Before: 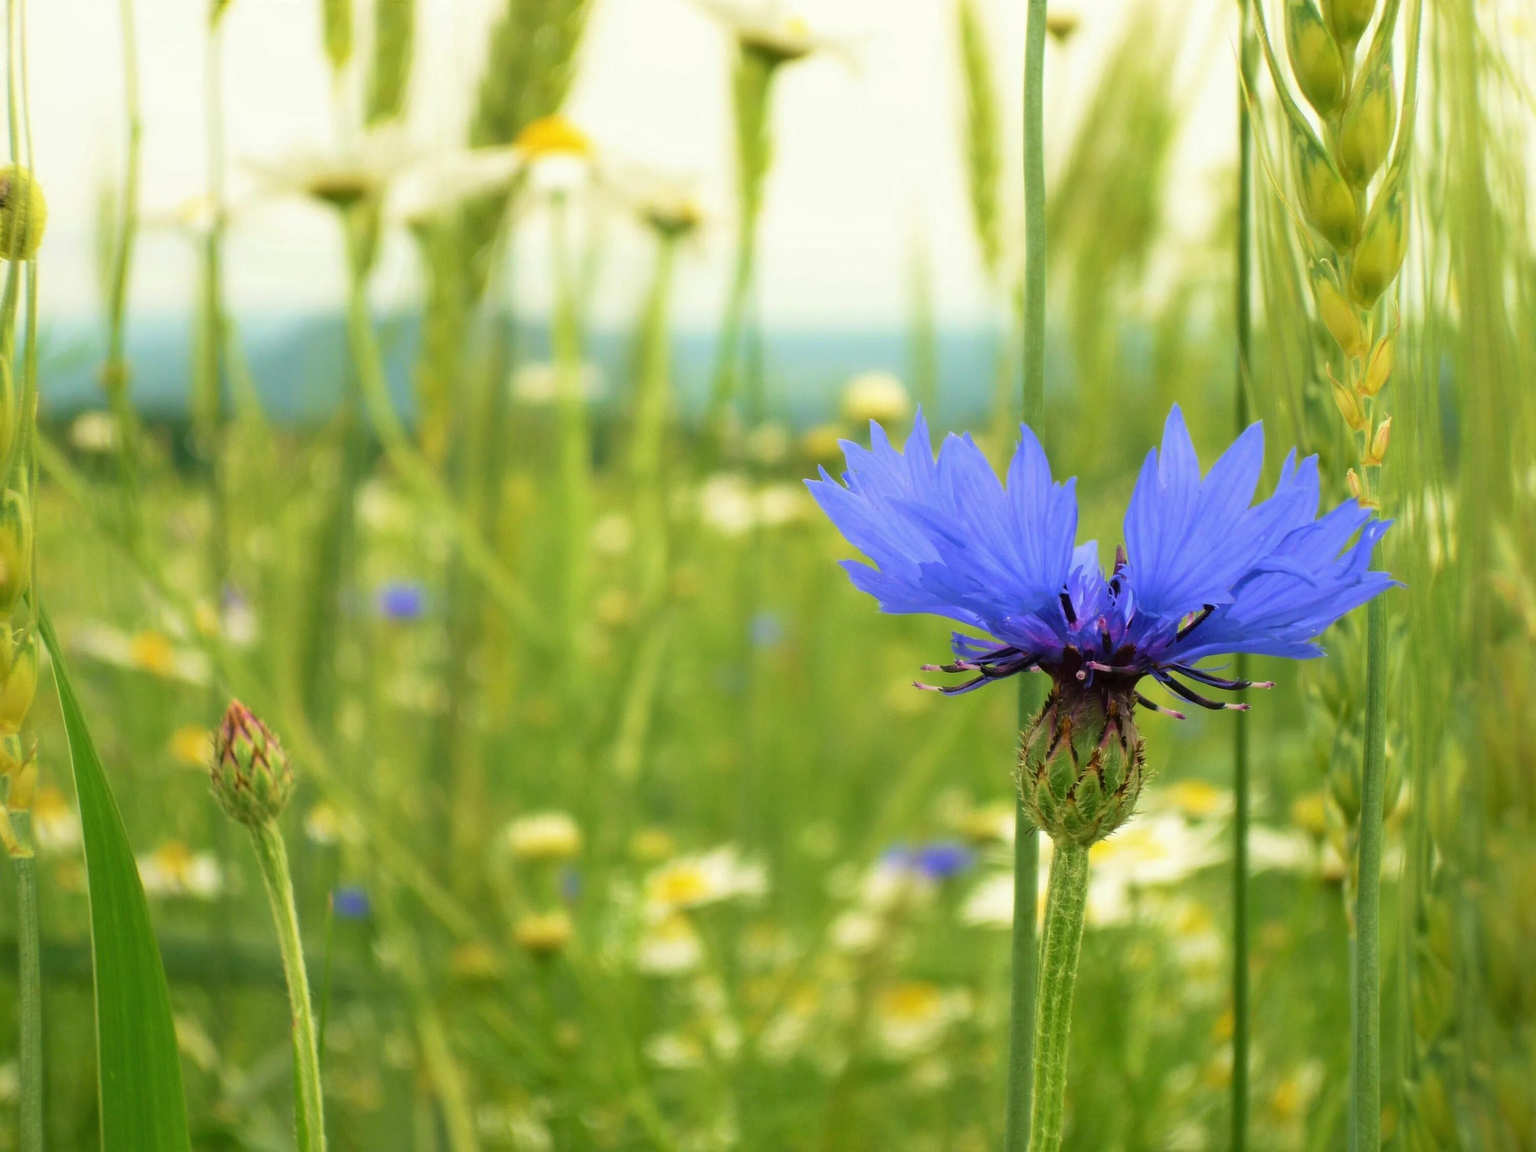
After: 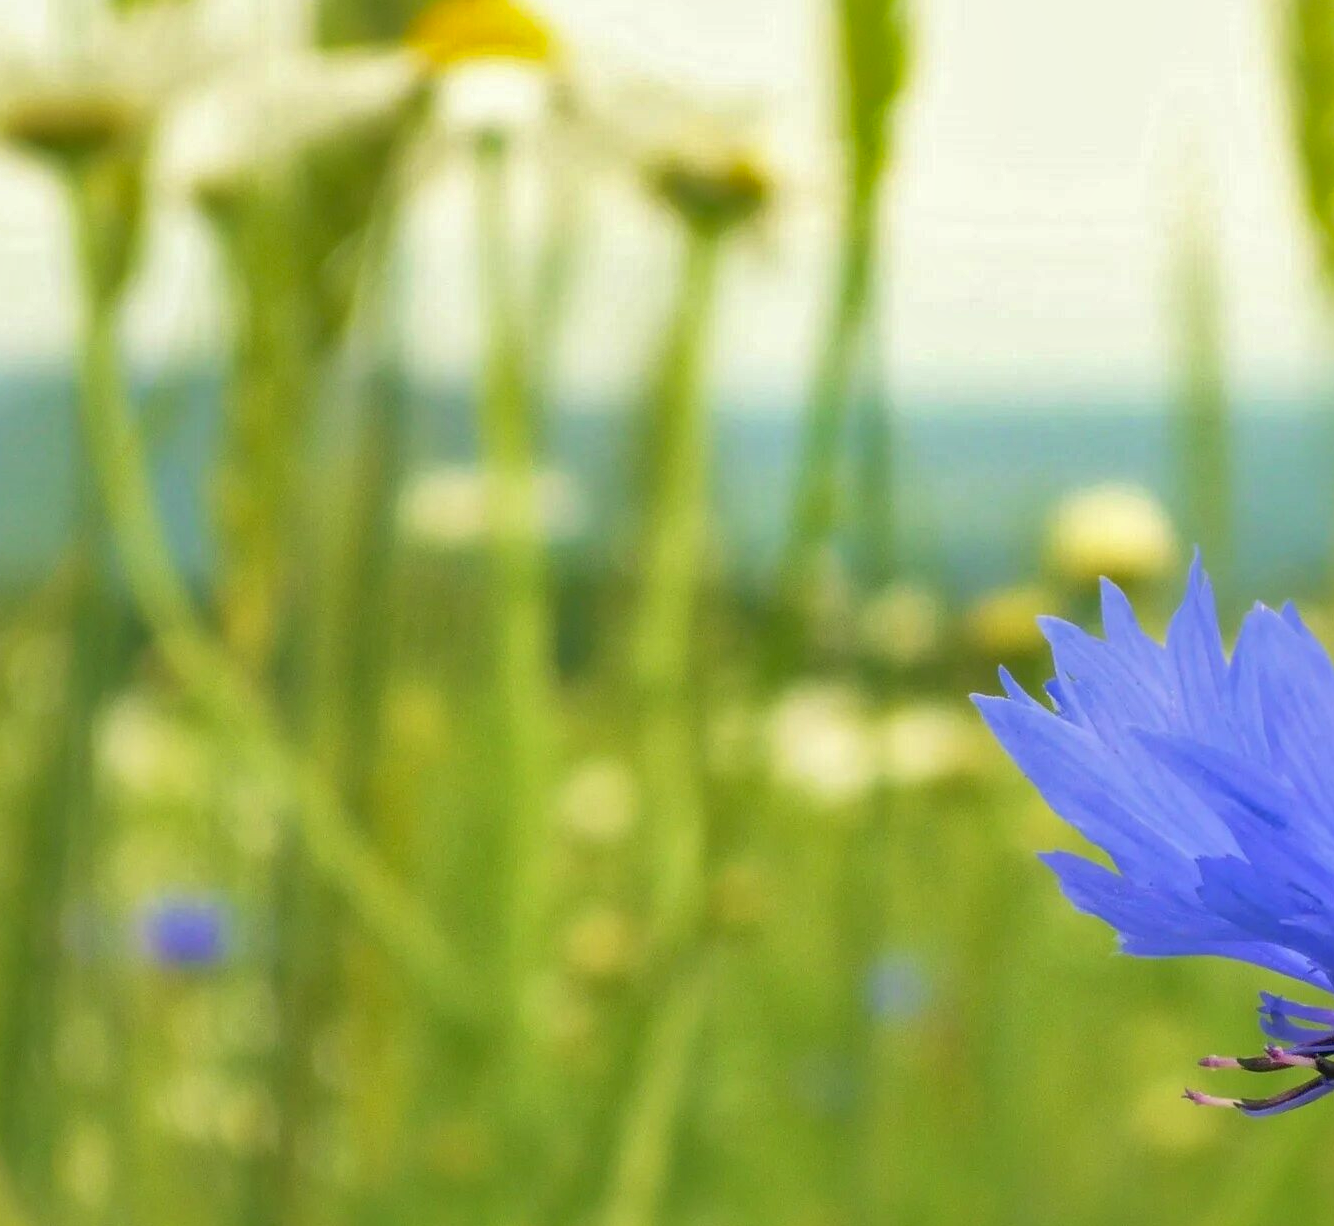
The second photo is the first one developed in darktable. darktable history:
local contrast: mode bilateral grid, contrast 21, coarseness 49, detail 119%, midtone range 0.2
shadows and highlights: on, module defaults
crop: left 19.974%, top 10.756%, right 35.529%, bottom 34.732%
